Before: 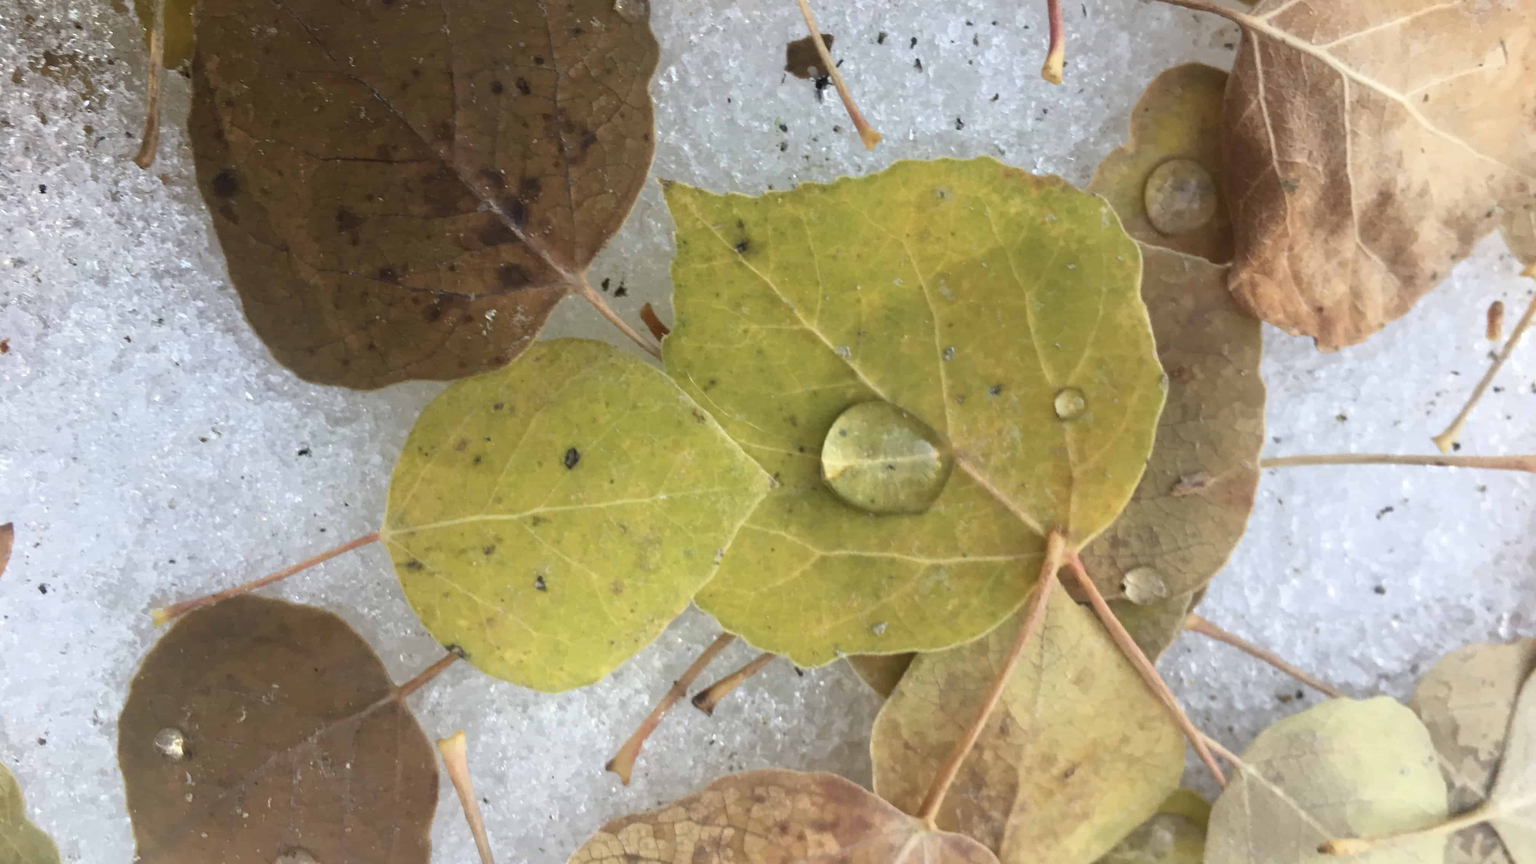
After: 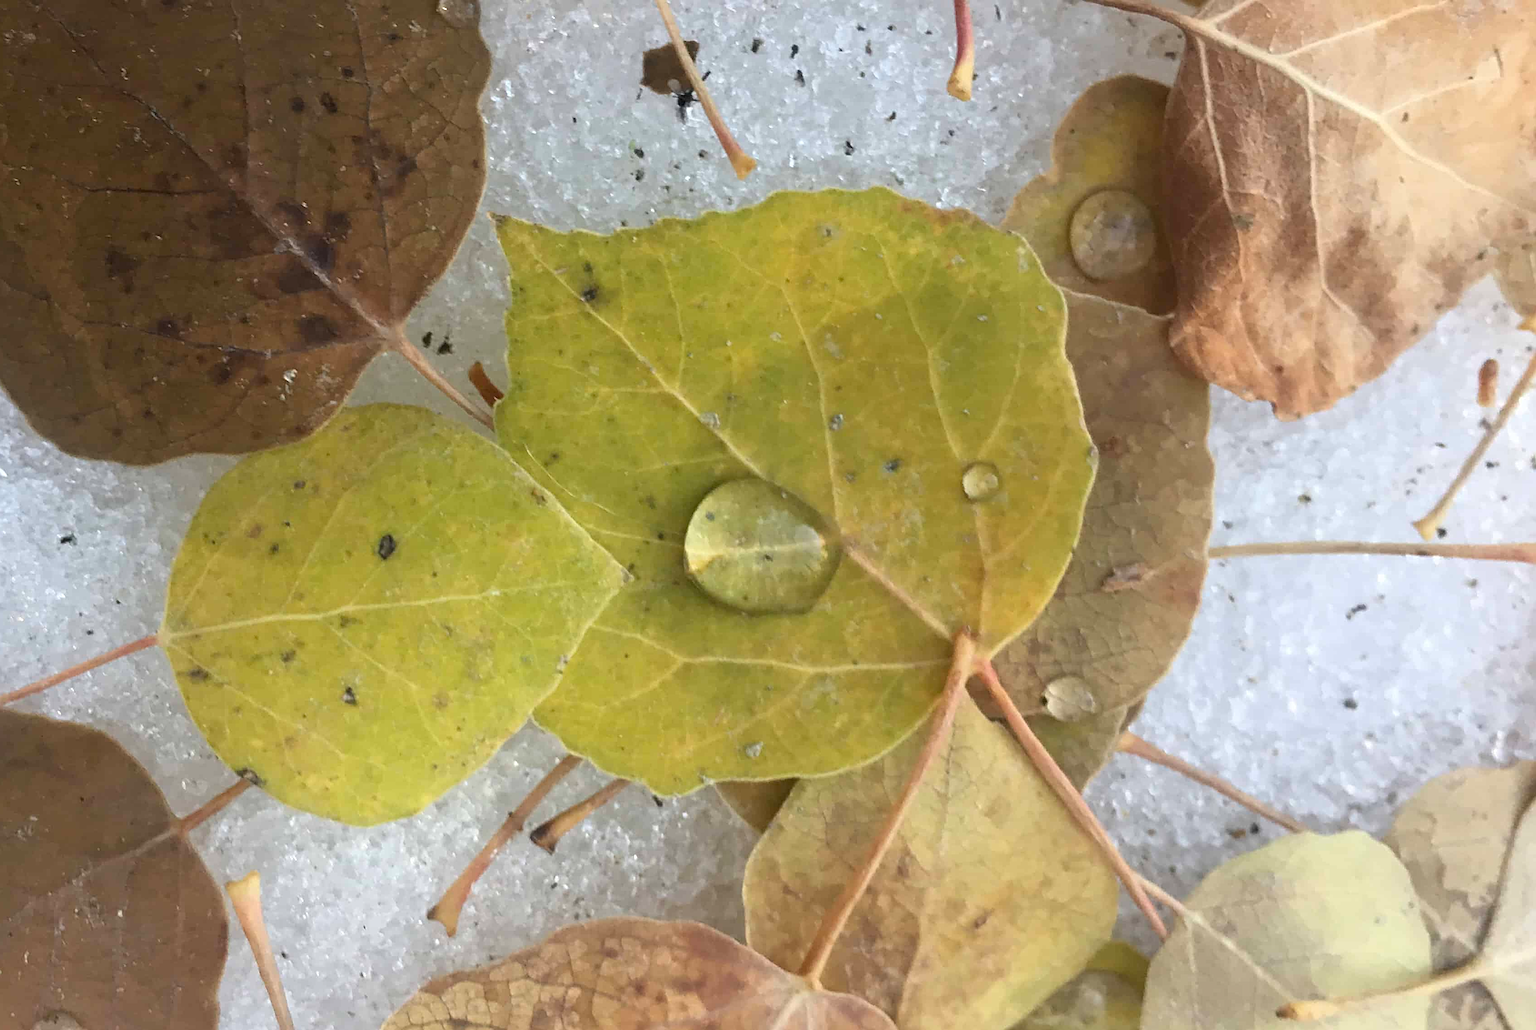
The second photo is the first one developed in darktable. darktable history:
sharpen: radius 2.584, amount 0.688
crop: left 16.145%
